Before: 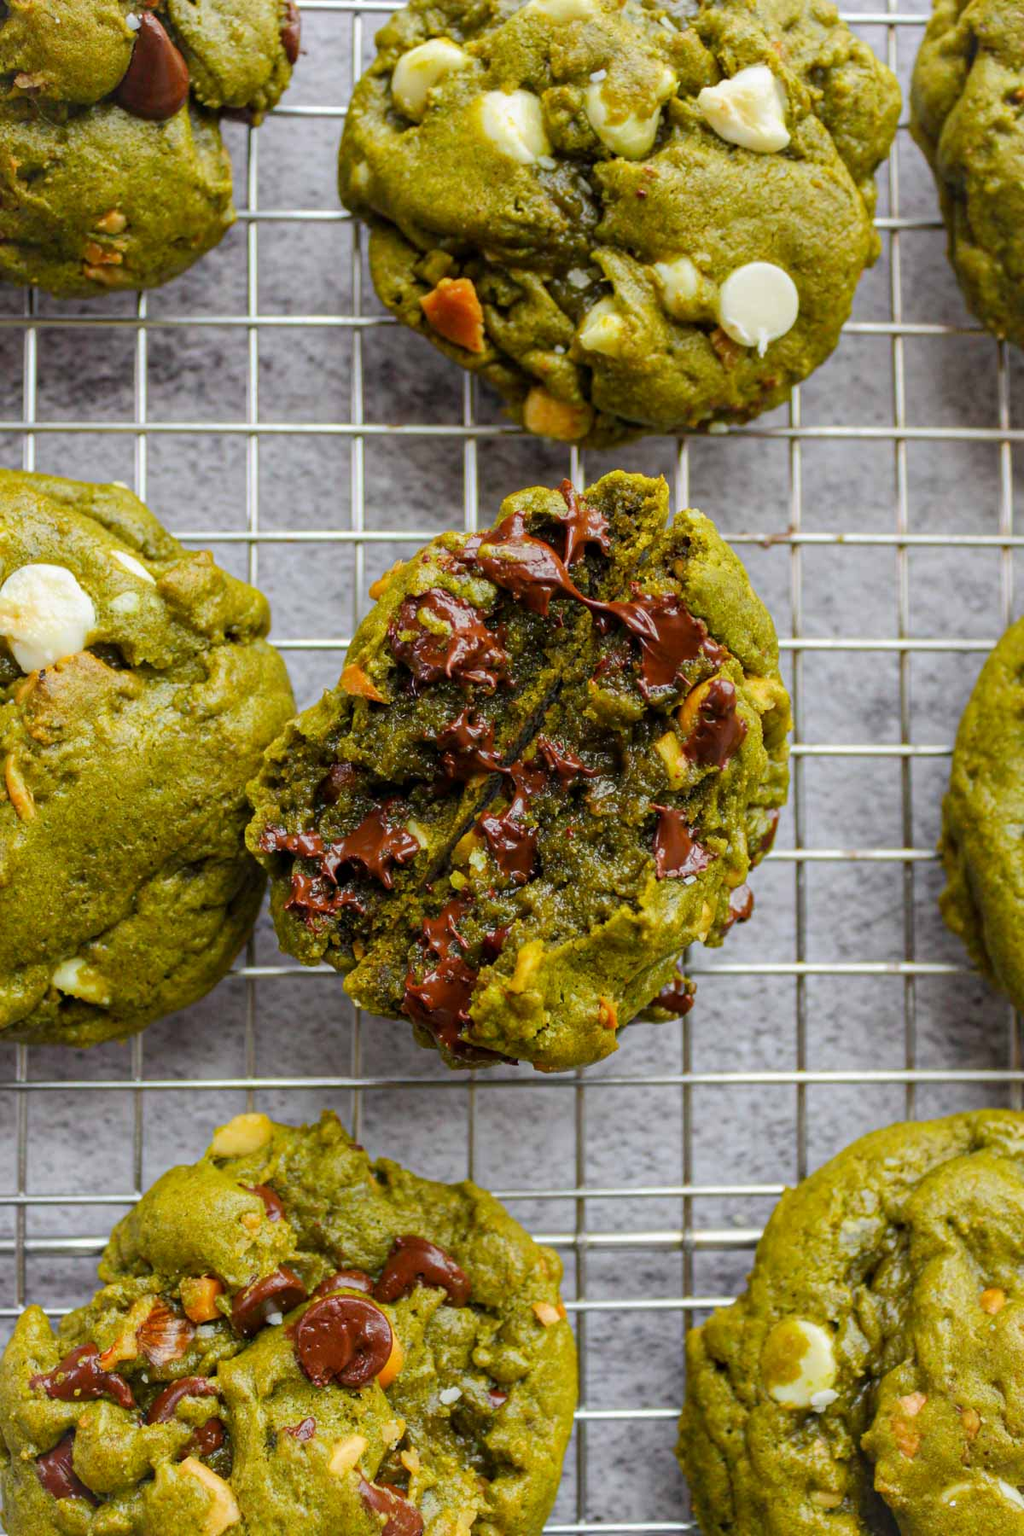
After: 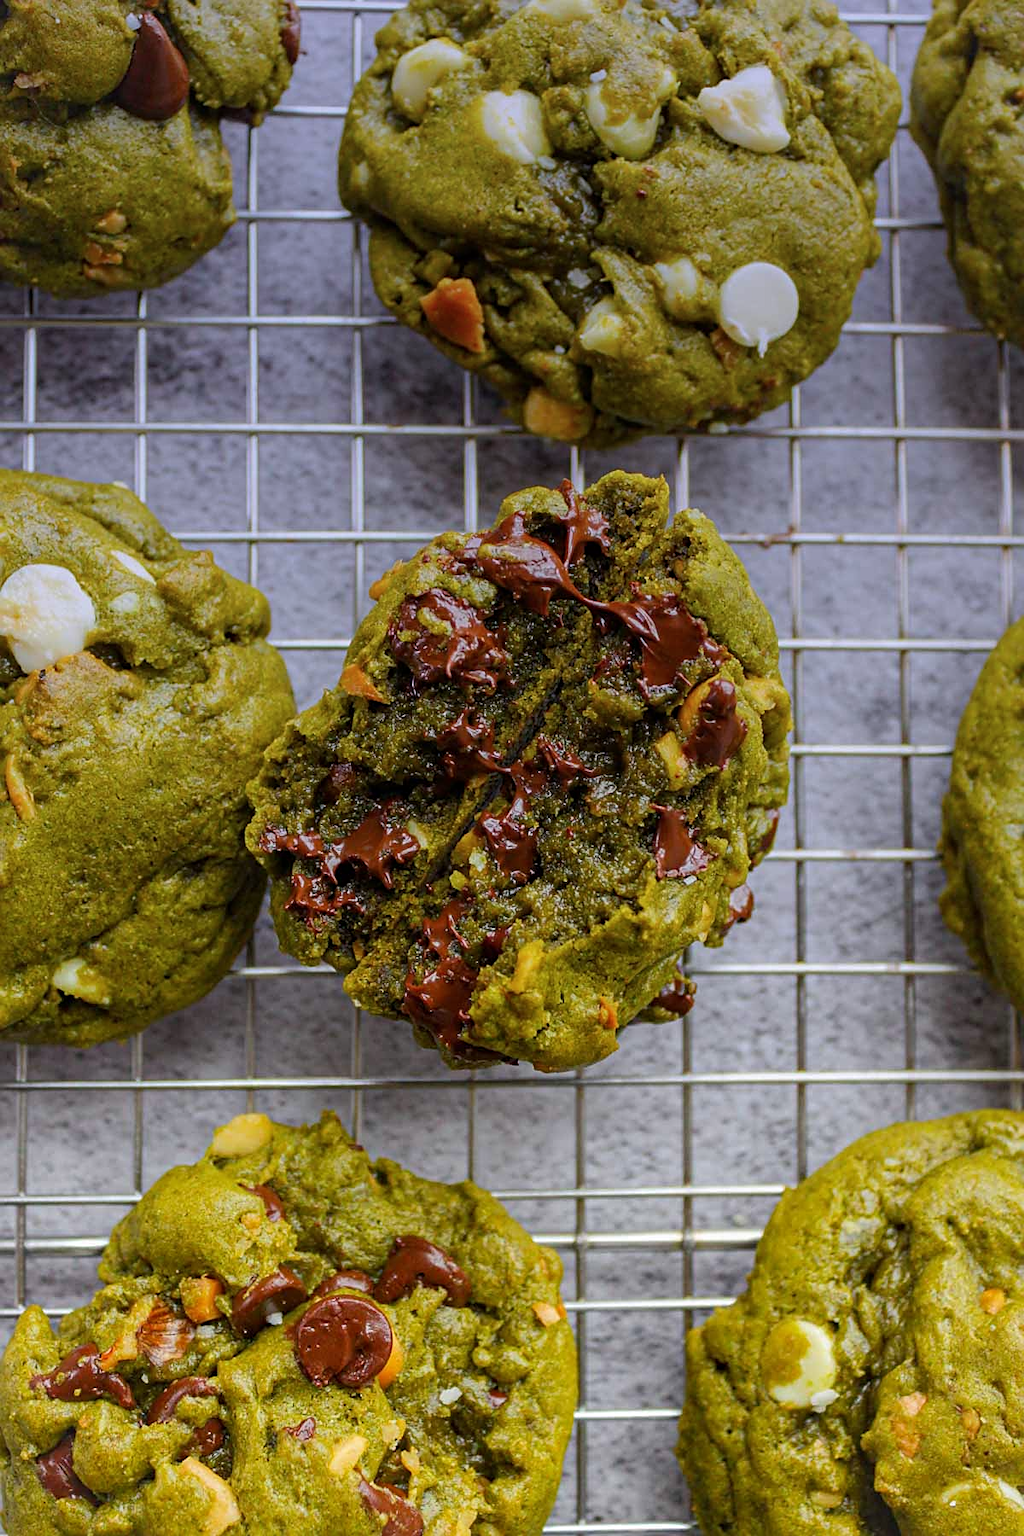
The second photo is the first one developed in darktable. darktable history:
sharpen: on, module defaults
graduated density: hue 238.83°, saturation 50%
